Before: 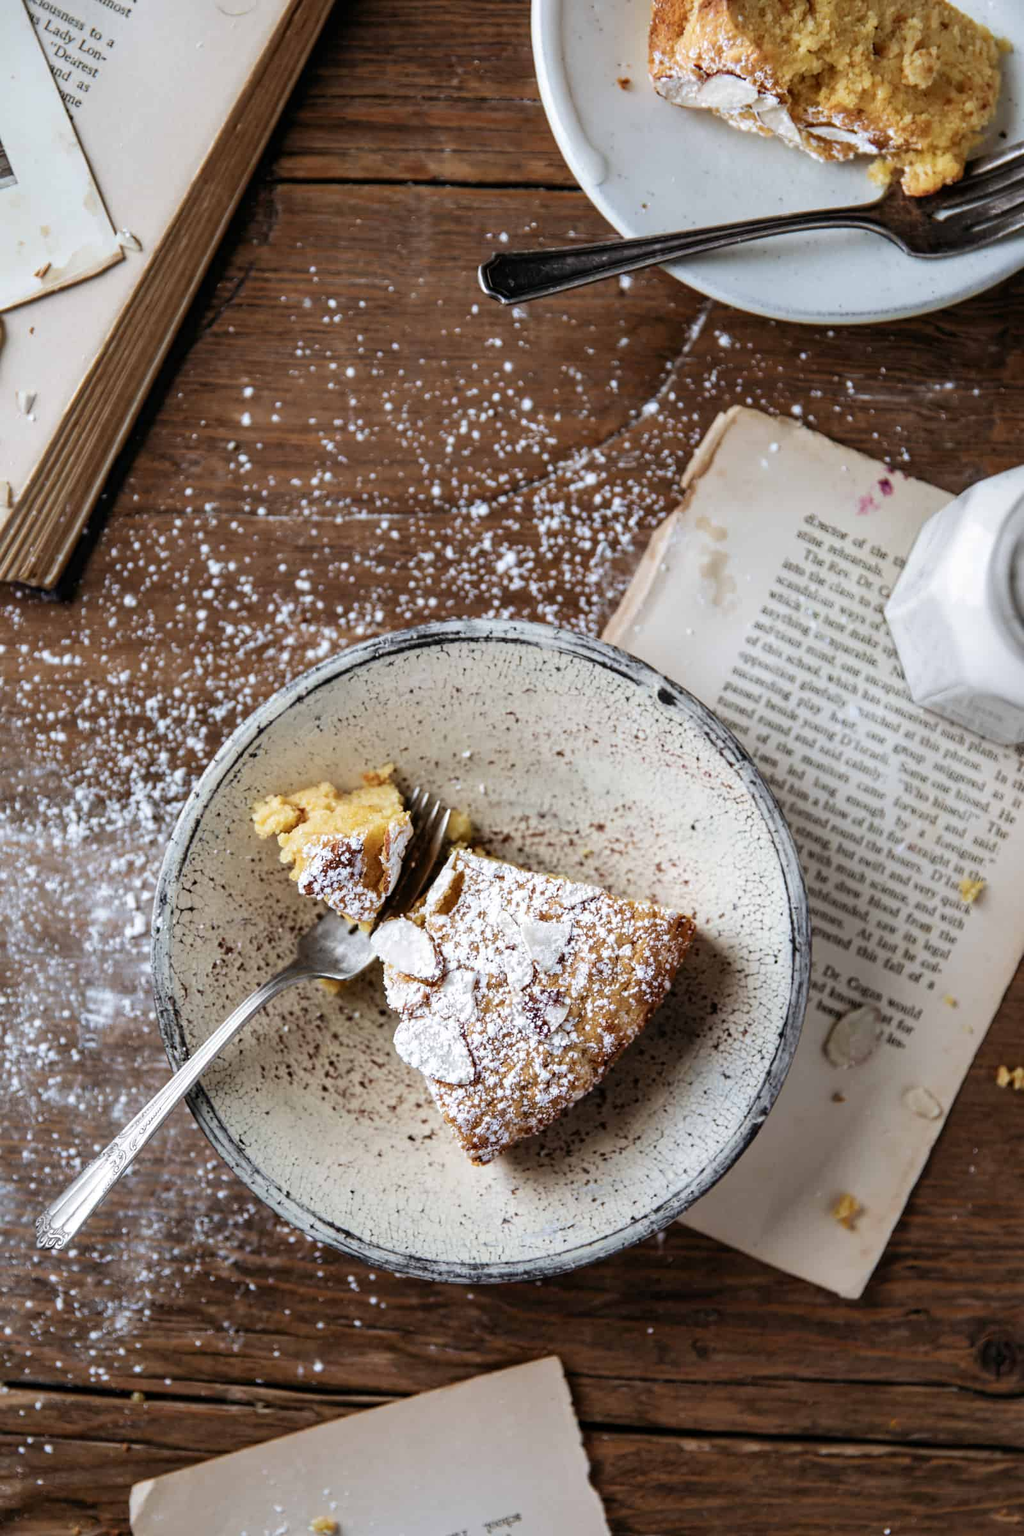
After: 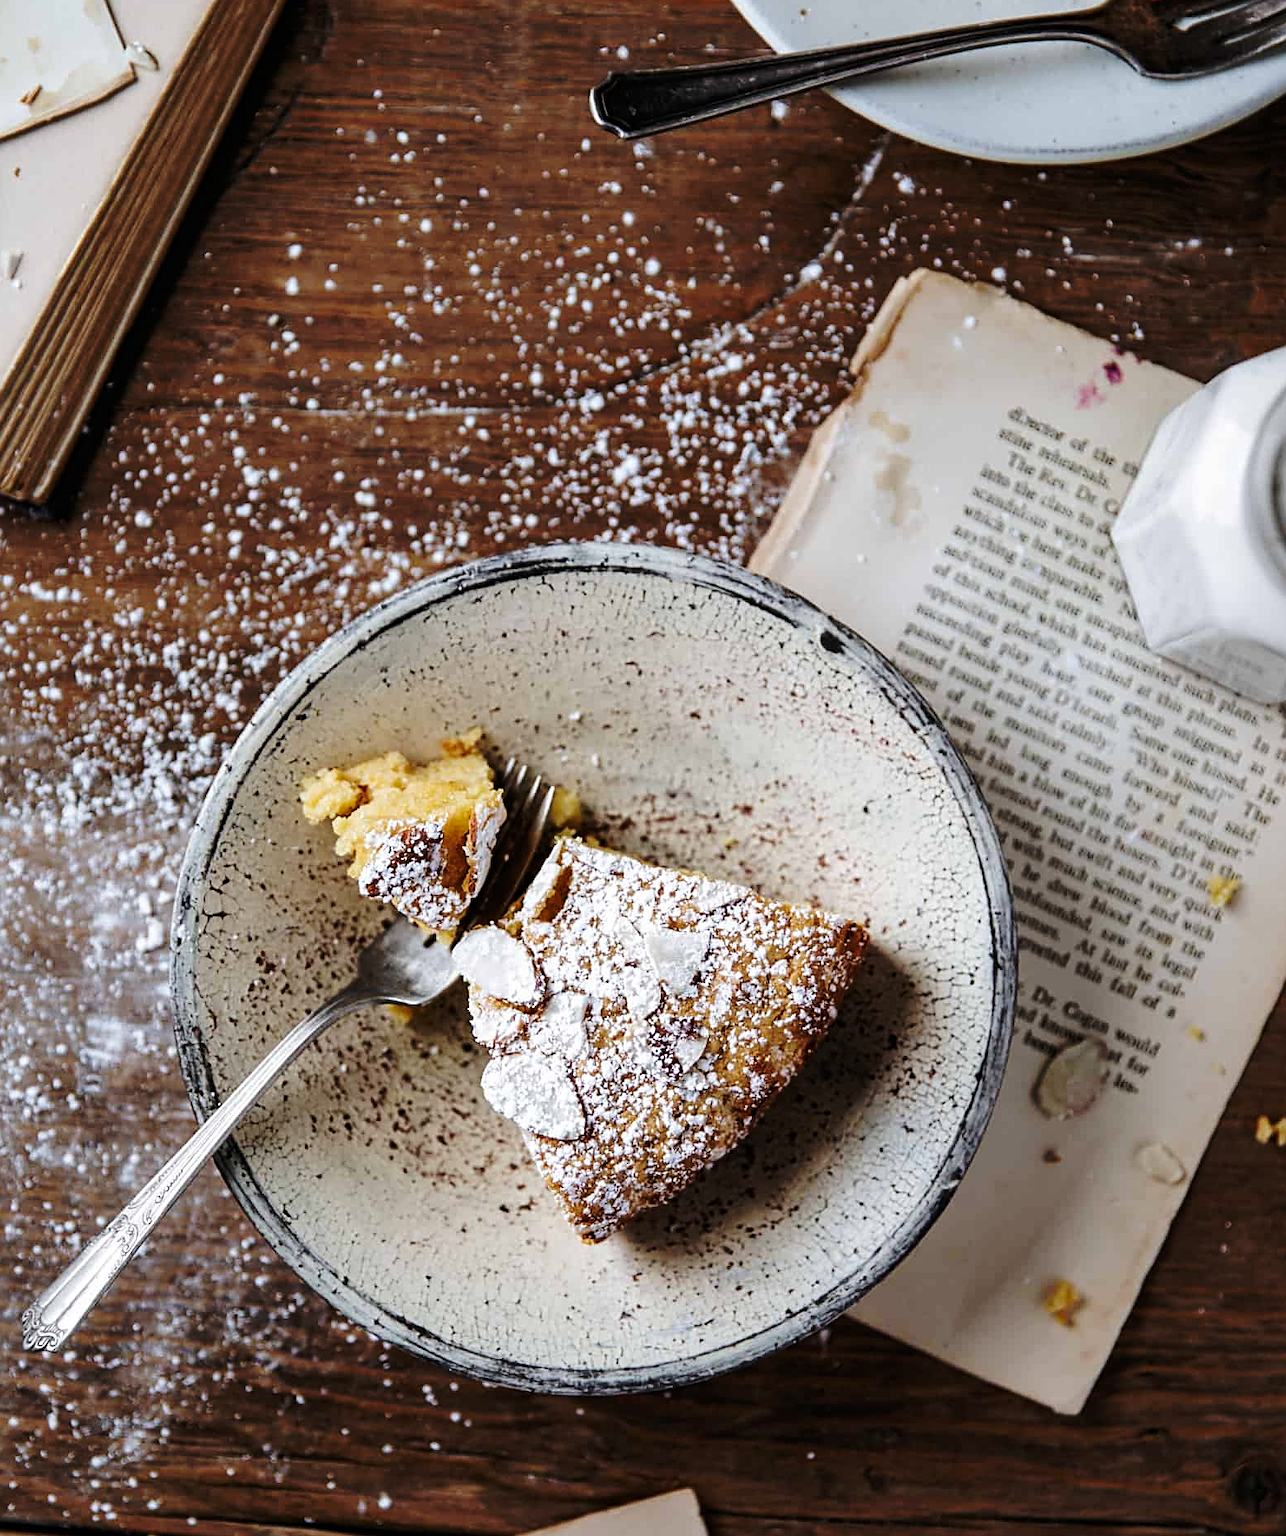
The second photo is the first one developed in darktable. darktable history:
sharpen: on, module defaults
base curve: curves: ch0 [(0, 0) (0.073, 0.04) (0.157, 0.139) (0.492, 0.492) (0.758, 0.758) (1, 1)], preserve colors none
crop and rotate: left 1.814%, top 12.818%, right 0.25%, bottom 9.225%
